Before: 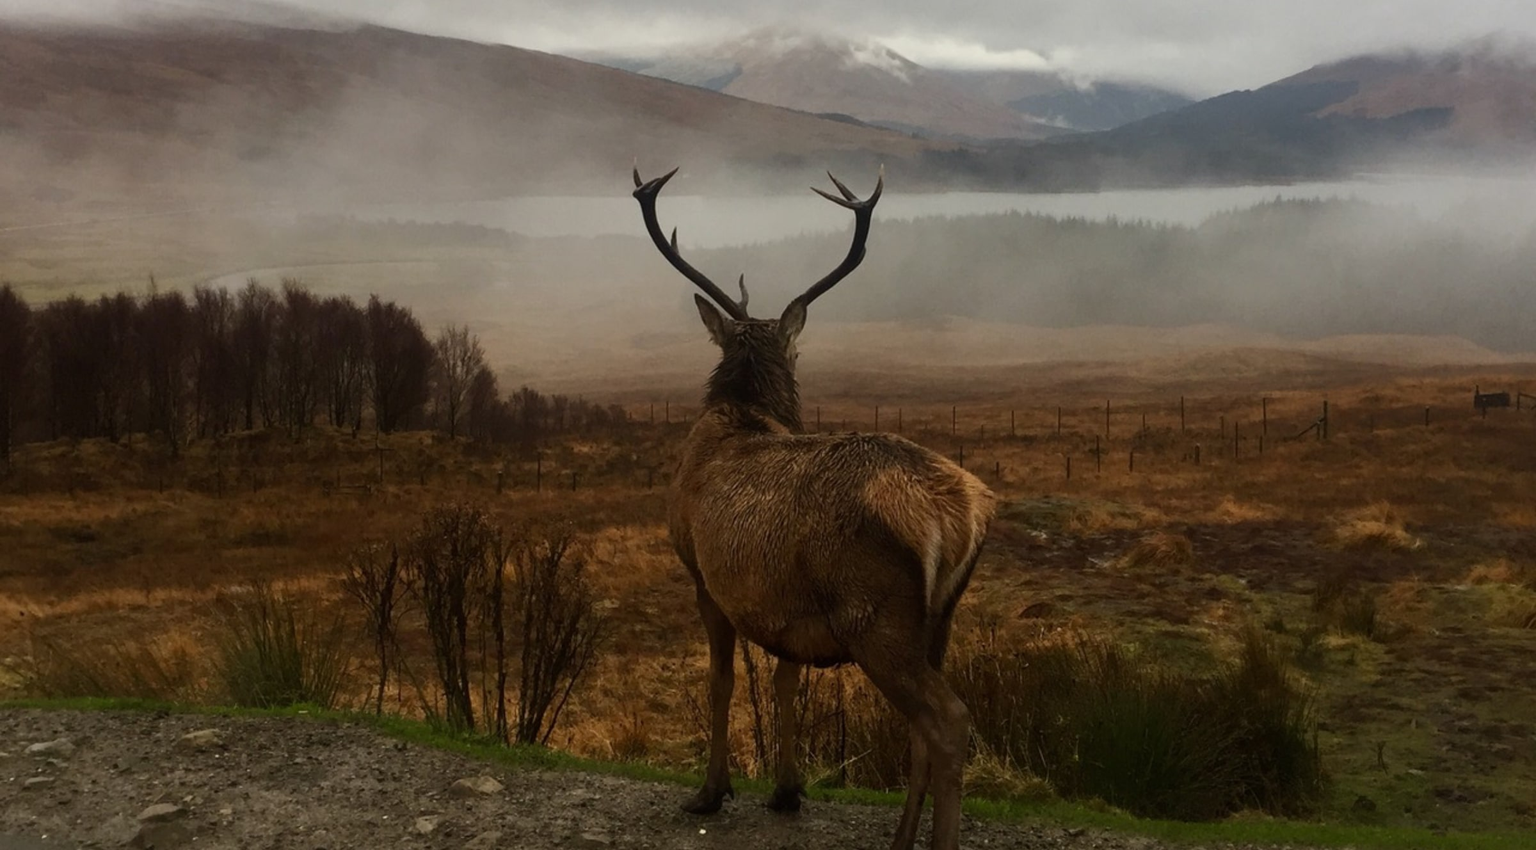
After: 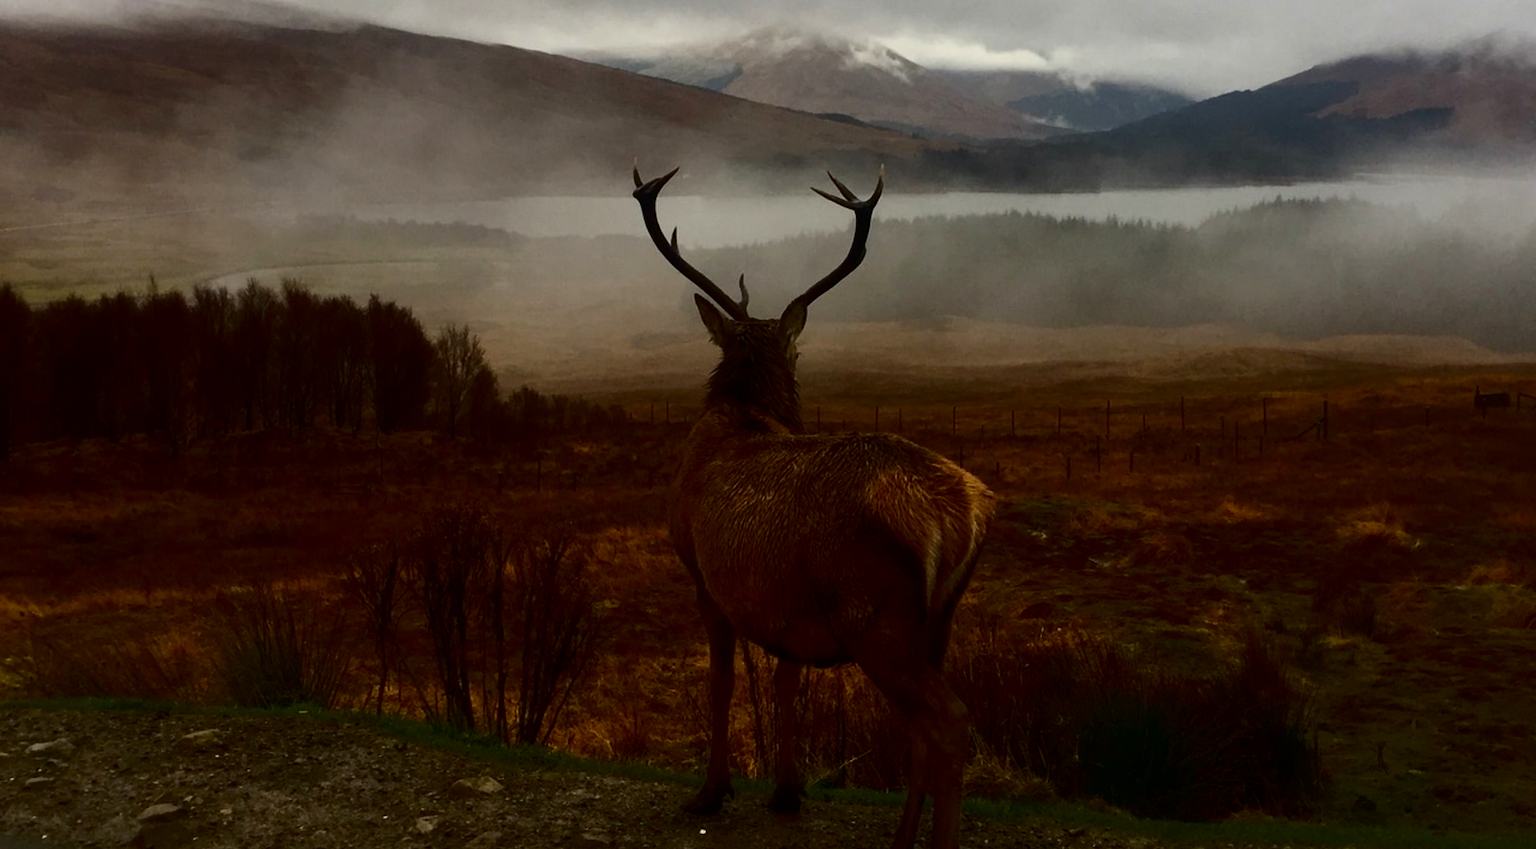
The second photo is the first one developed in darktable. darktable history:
color balance rgb: perceptual saturation grading › global saturation 10%, global vibrance 10%
contrast brightness saturation: contrast 0.19, brightness -0.24, saturation 0.11
